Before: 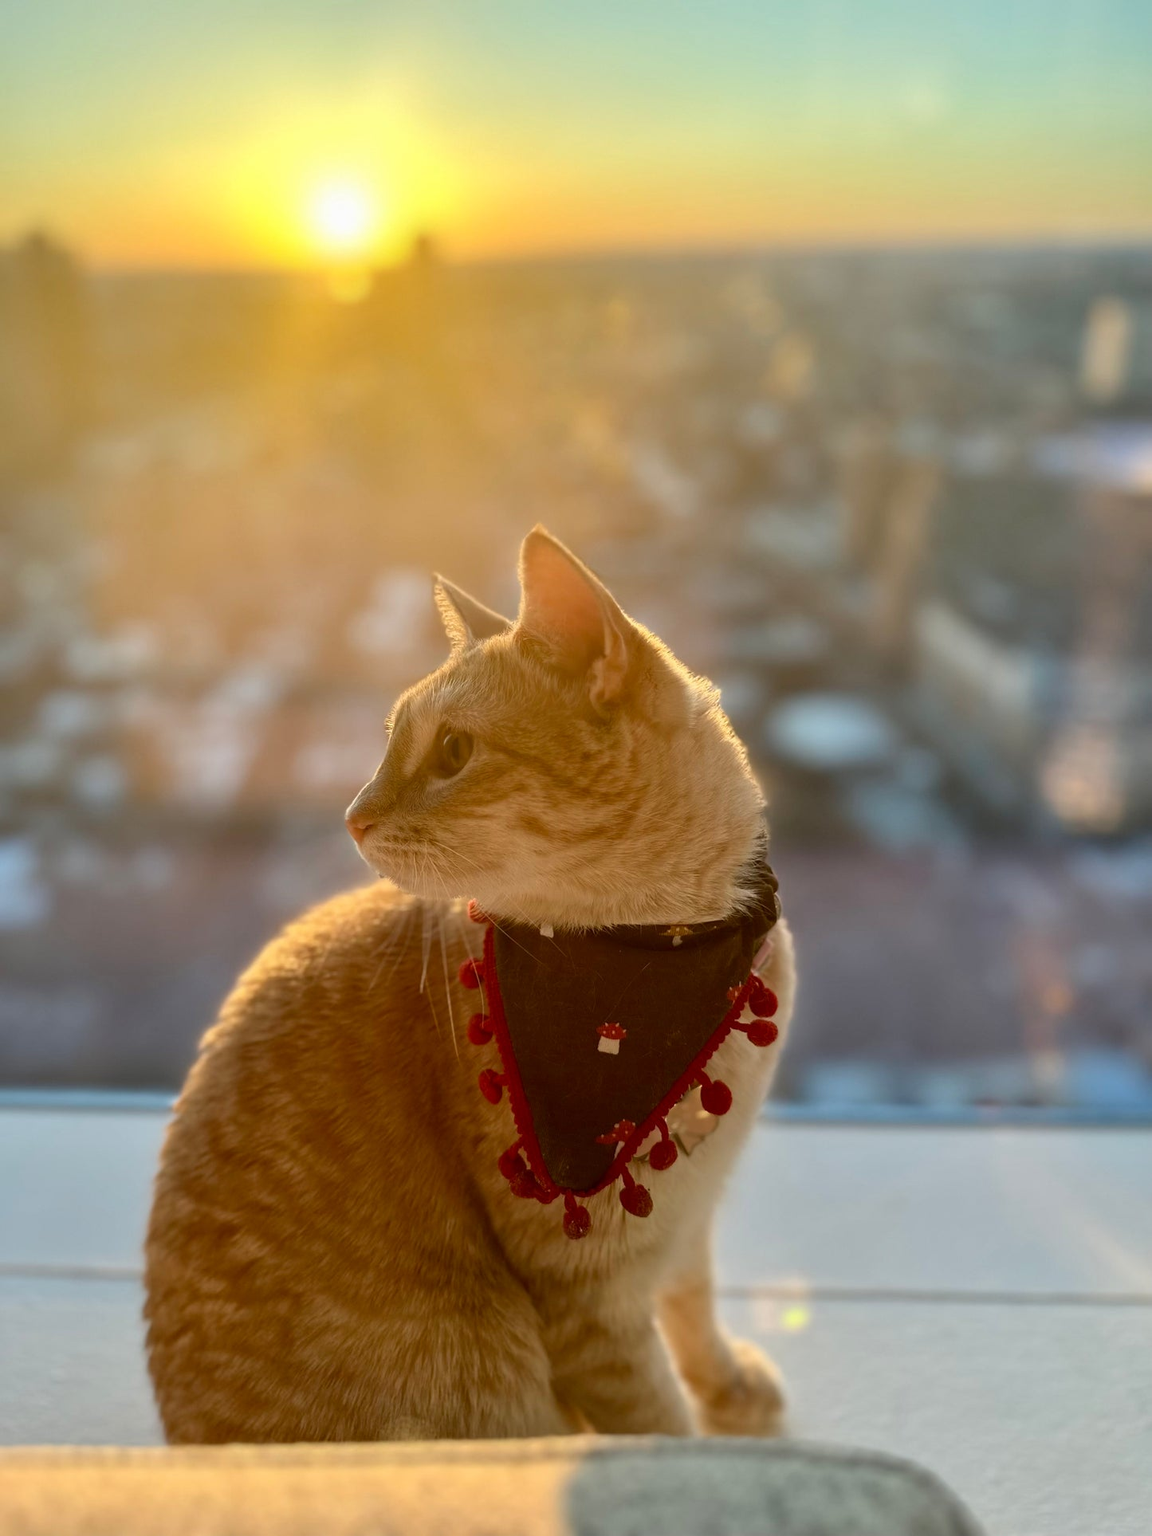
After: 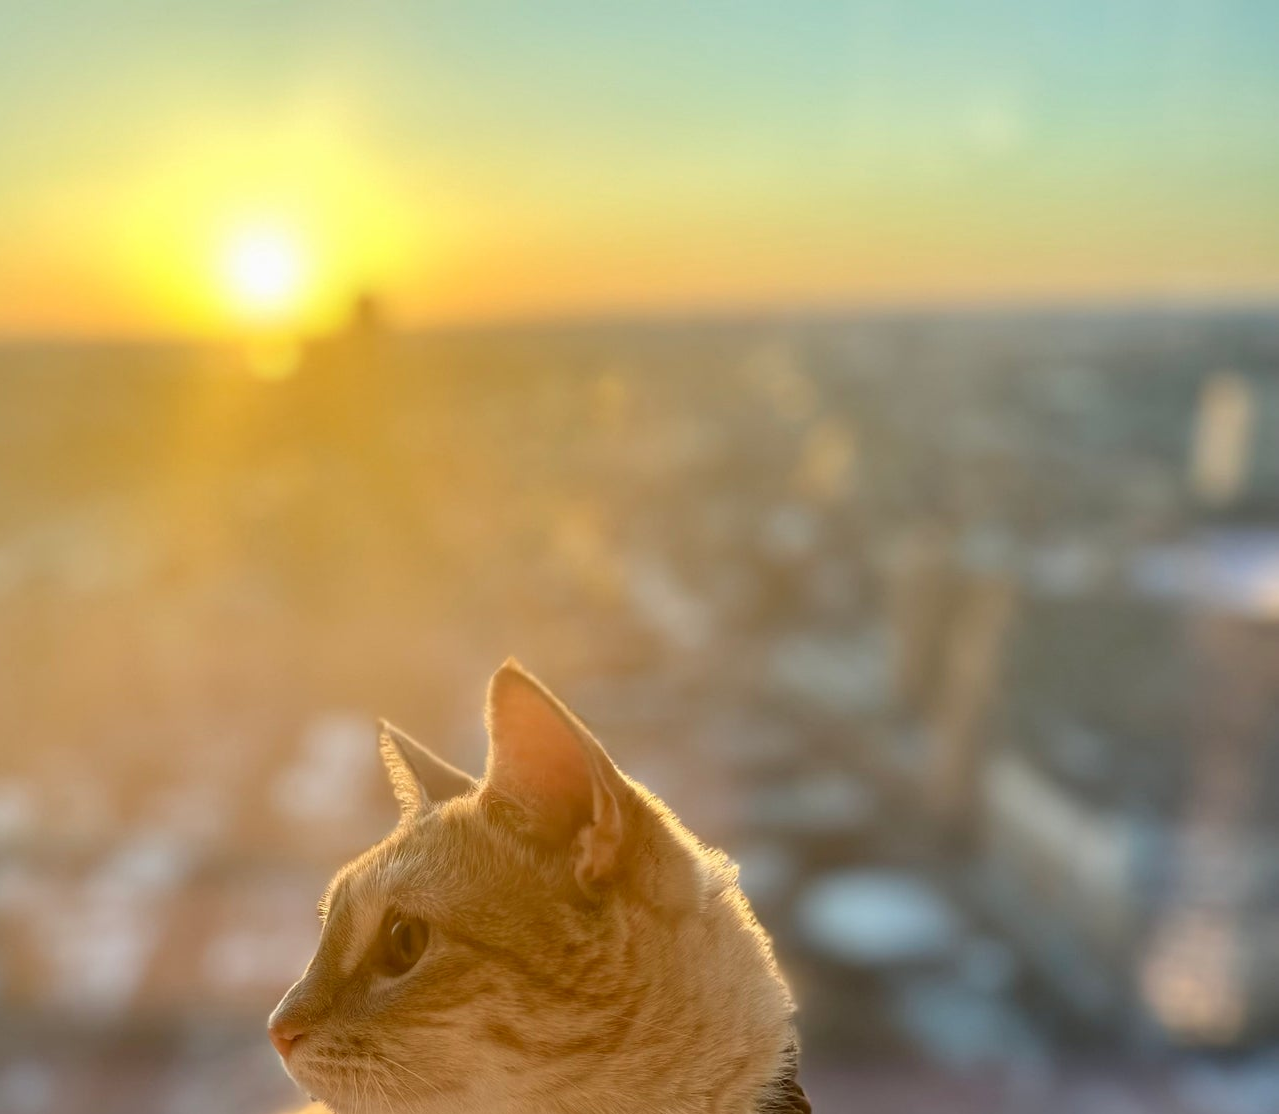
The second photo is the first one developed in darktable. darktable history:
crop and rotate: left 11.474%, bottom 42.18%
